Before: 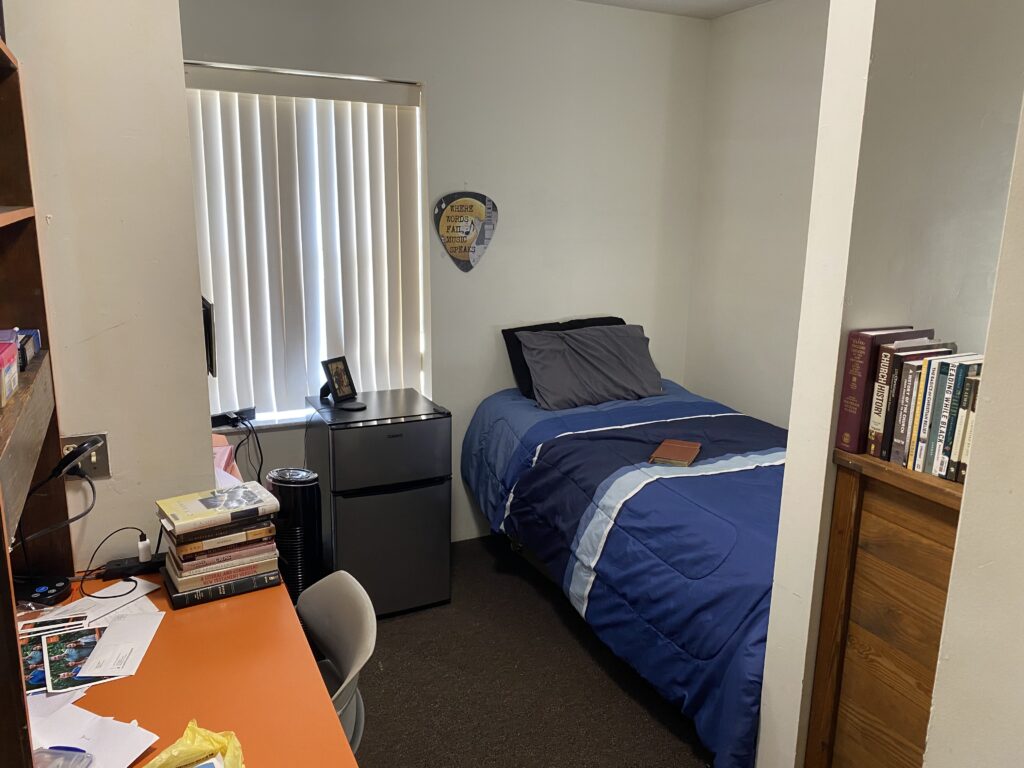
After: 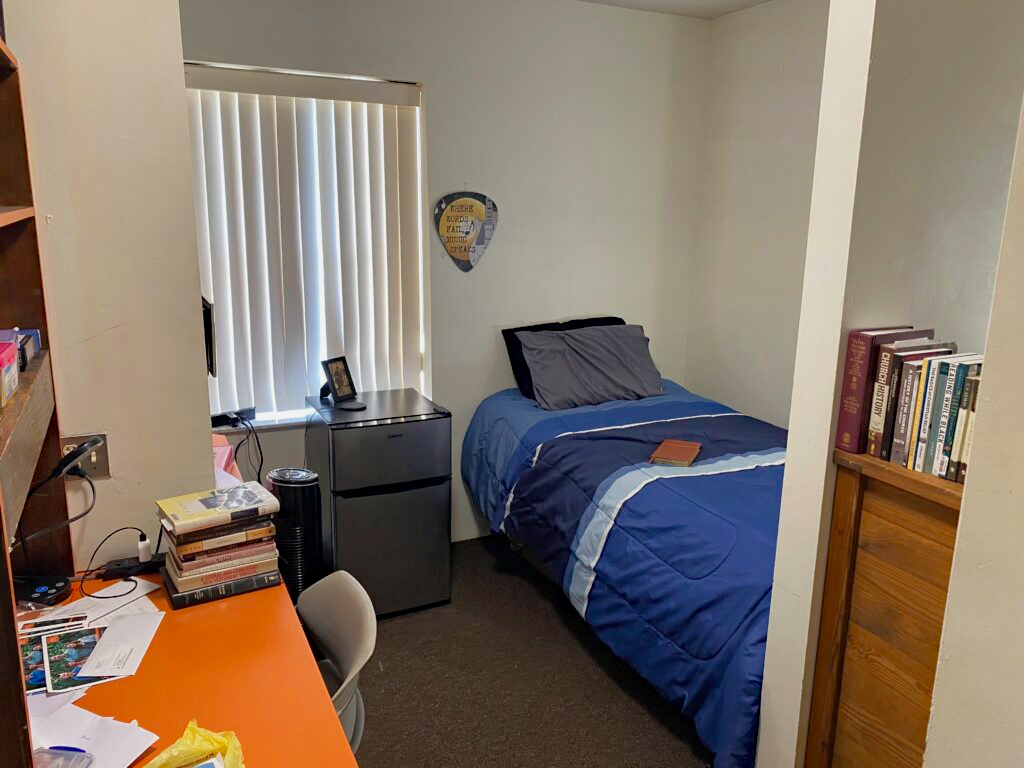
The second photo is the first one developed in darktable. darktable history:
haze removal: compatibility mode true, adaptive false
base curve: curves: ch0 [(0, 0) (0.666, 0.806) (1, 1)], preserve colors none
tone equalizer: -8 EV 0.264 EV, -7 EV 0.402 EV, -6 EV 0.389 EV, -5 EV 0.267 EV, -3 EV -0.259 EV, -2 EV -0.389 EV, -1 EV -0.442 EV, +0 EV -0.262 EV, edges refinement/feathering 500, mask exposure compensation -1.57 EV, preserve details no
